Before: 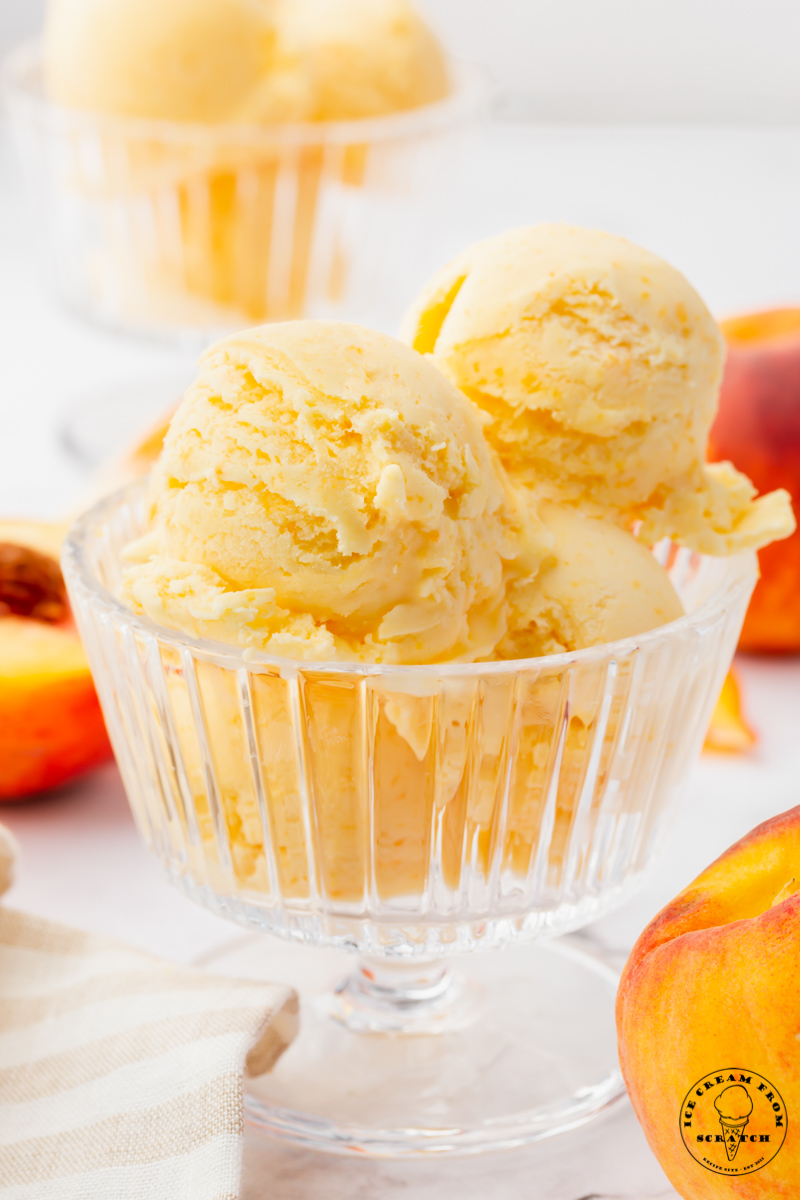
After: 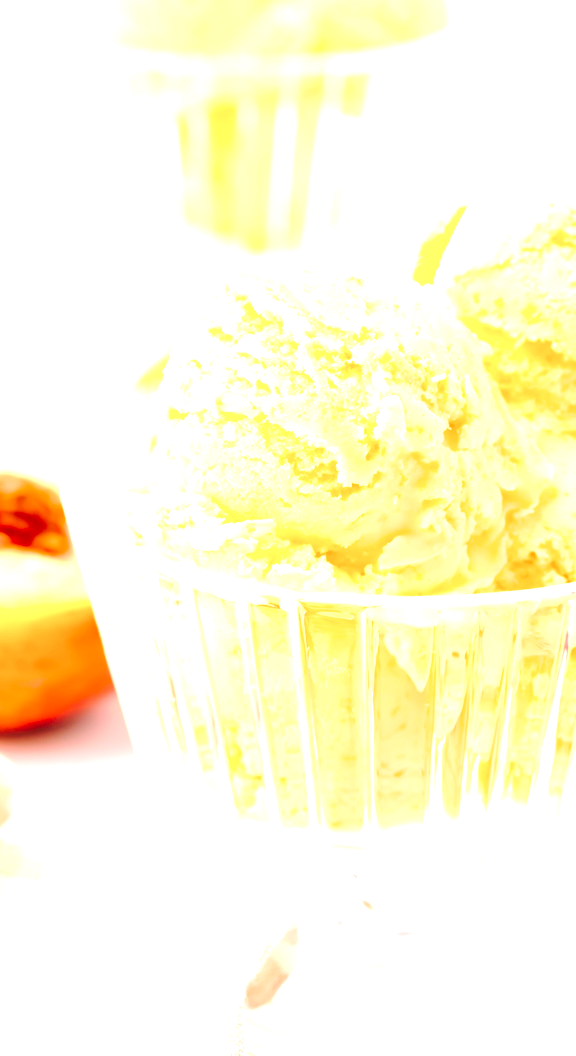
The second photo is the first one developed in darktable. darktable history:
exposure: black level correction 0, exposure 1.3 EV, compensate exposure bias true, compensate highlight preservation false
crop: top 5.803%, right 27.864%, bottom 5.804%
tone curve: curves: ch0 [(0, 0) (0.003, 0.035) (0.011, 0.035) (0.025, 0.035) (0.044, 0.046) (0.069, 0.063) (0.1, 0.084) (0.136, 0.123) (0.177, 0.174) (0.224, 0.232) (0.277, 0.304) (0.335, 0.387) (0.399, 0.476) (0.468, 0.566) (0.543, 0.639) (0.623, 0.714) (0.709, 0.776) (0.801, 0.851) (0.898, 0.921) (1, 1)], preserve colors none
